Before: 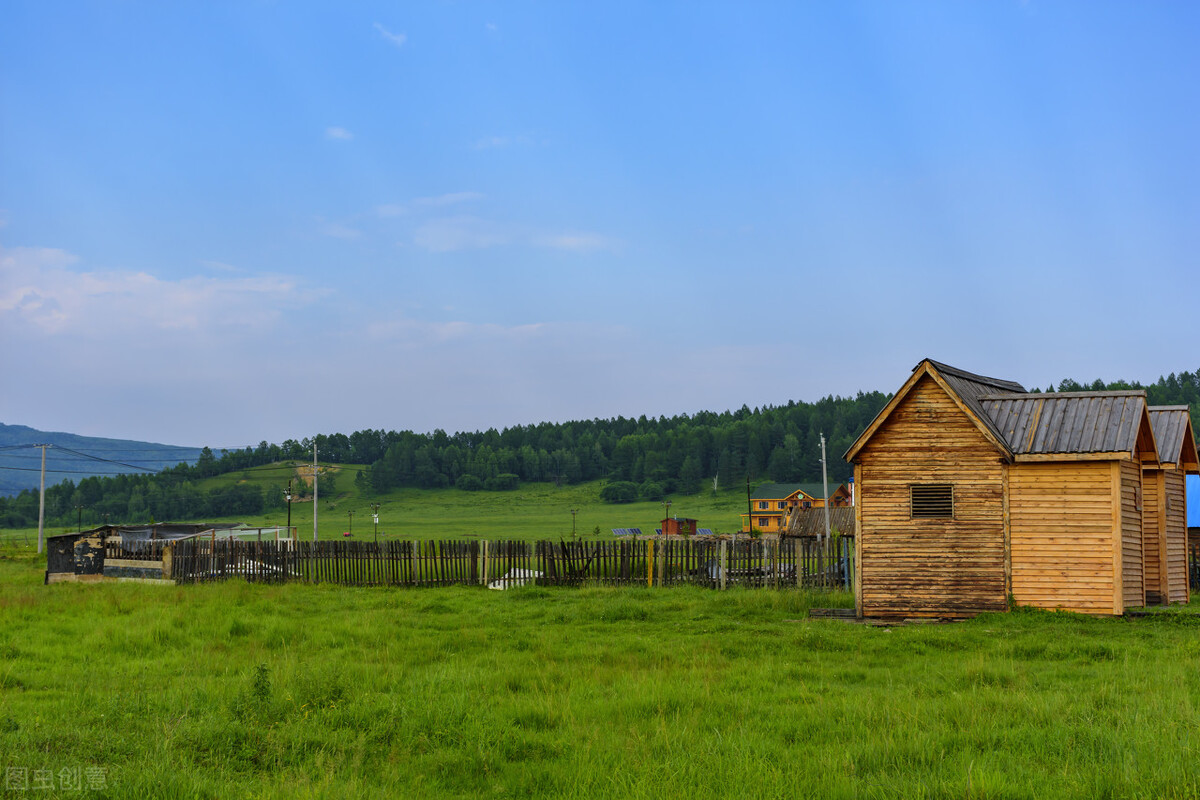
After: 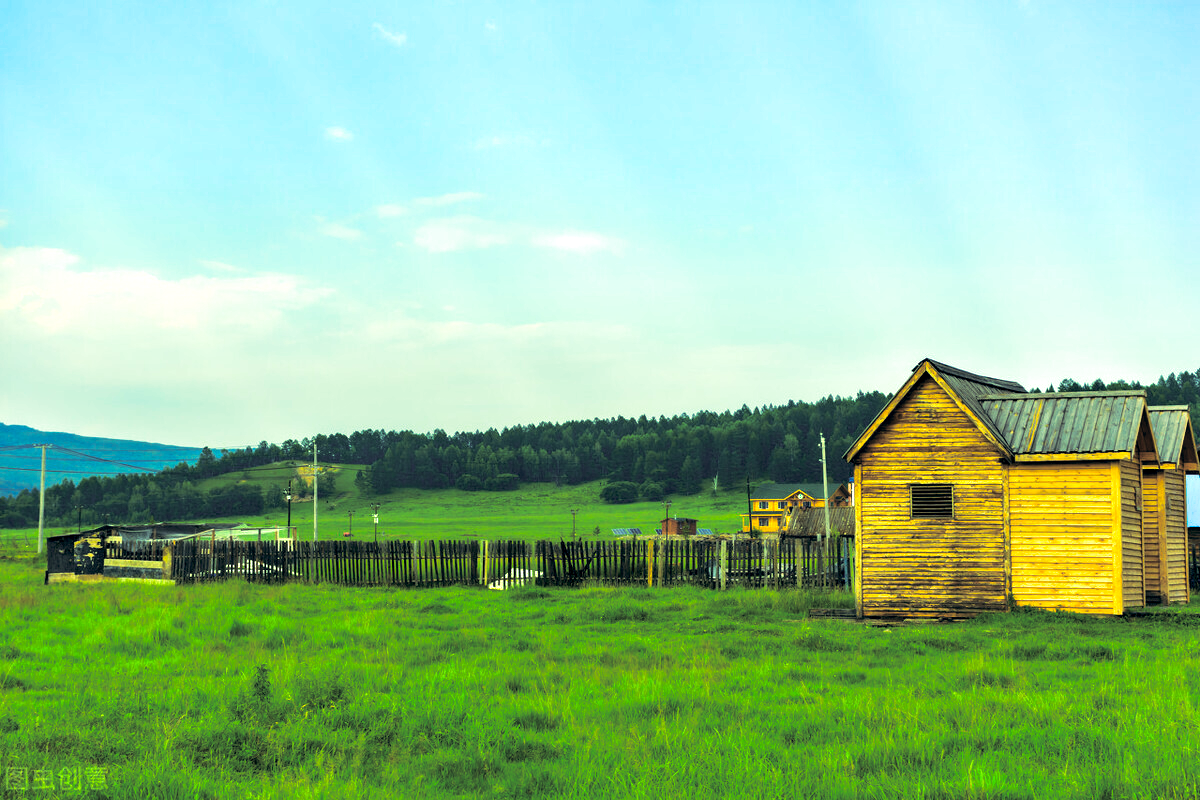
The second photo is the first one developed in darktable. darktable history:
contrast equalizer: y [[0.514, 0.573, 0.581, 0.508, 0.5, 0.5], [0.5 ×6], [0.5 ×6], [0 ×6], [0 ×6]], mix 0.79
split-toning: shadows › saturation 0.24, highlights › hue 54°, highlights › saturation 0.24
color correction: highlights a* -15.58, highlights b* 40, shadows a* -40, shadows b* -26.18
exposure: black level correction 0, exposure 1.1 EV, compensate highlight preservation false
